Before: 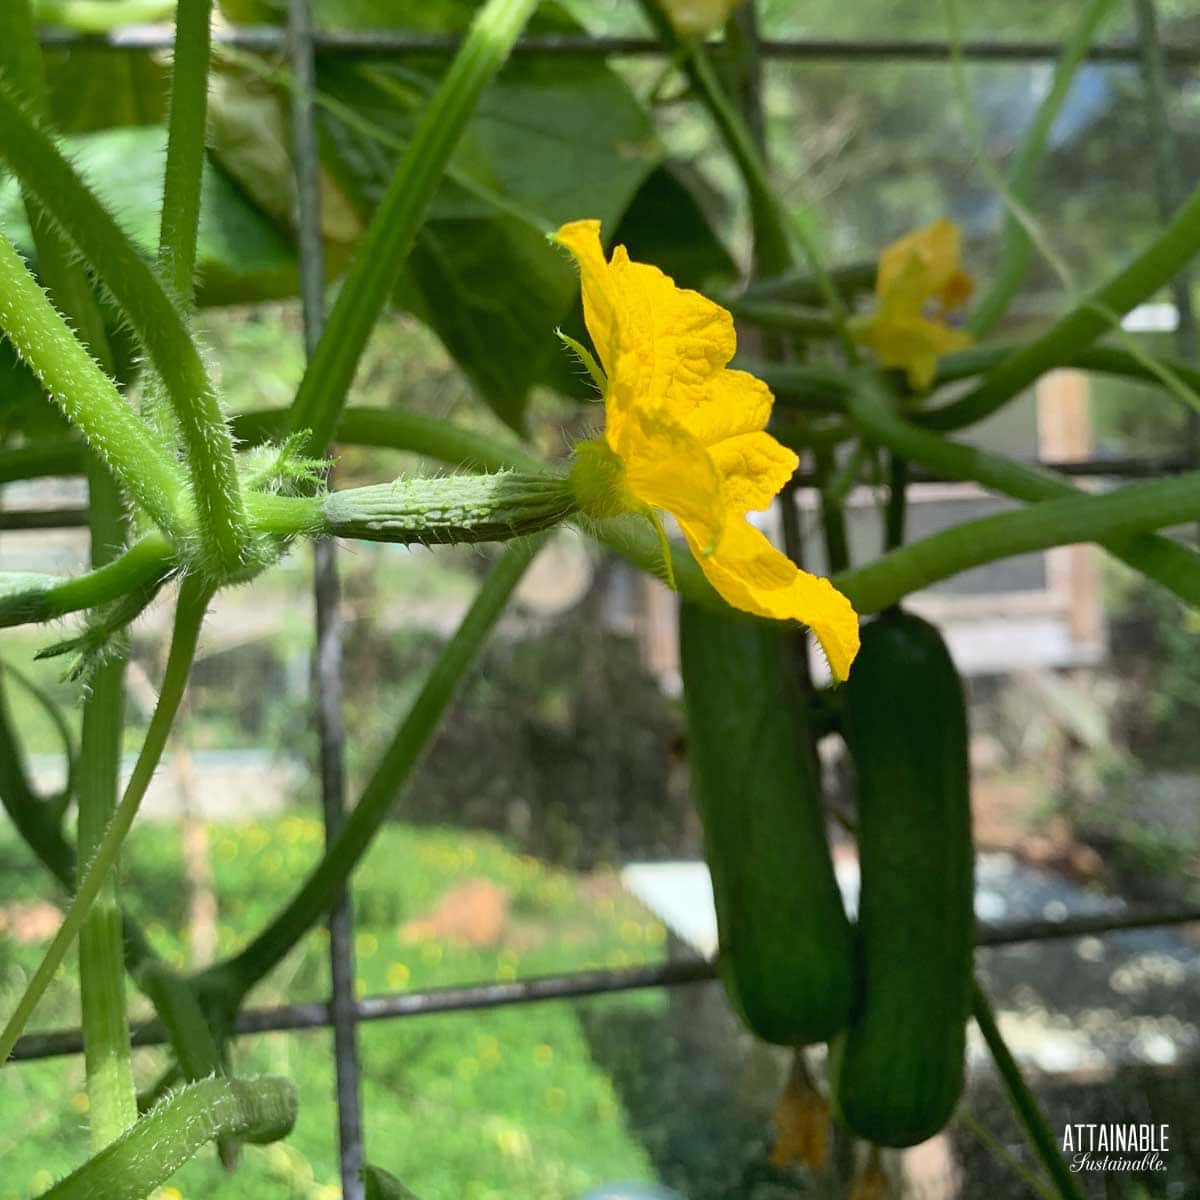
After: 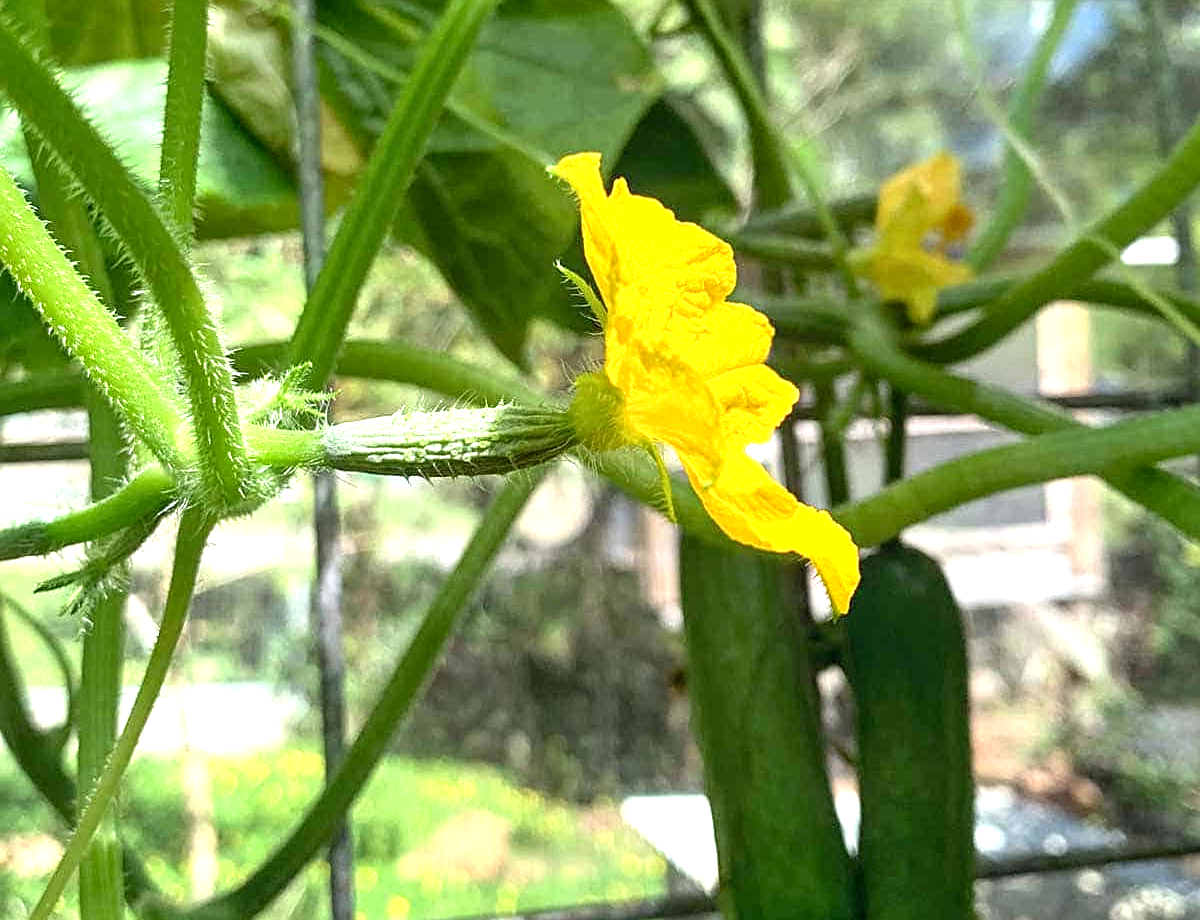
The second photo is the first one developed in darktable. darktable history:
exposure: black level correction 0.001, exposure 0.955 EV, compensate exposure bias true, compensate highlight preservation false
crop: top 5.667%, bottom 17.637%
local contrast: on, module defaults
sharpen: on, module defaults
